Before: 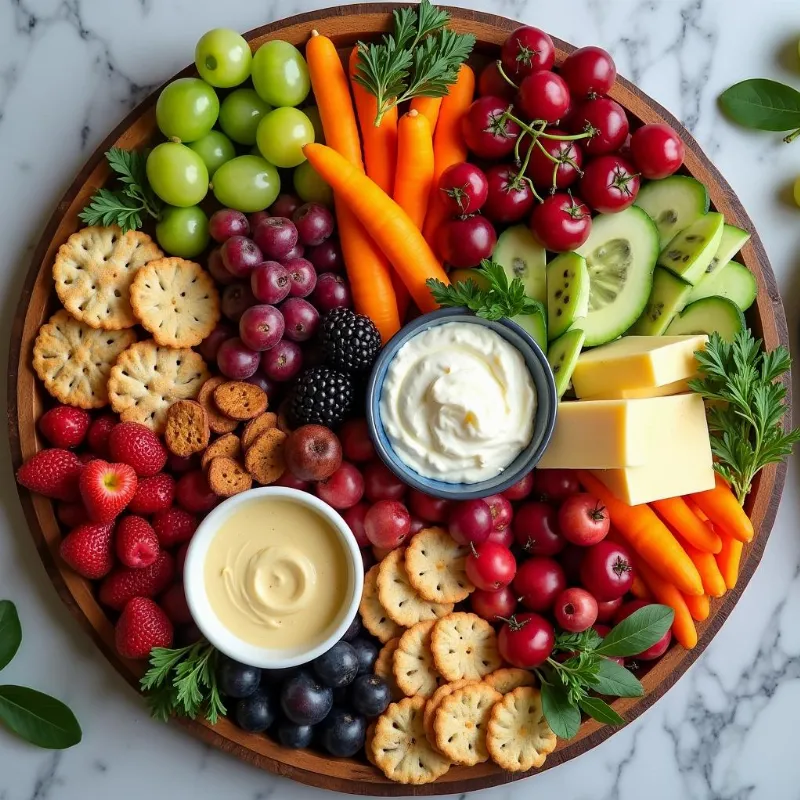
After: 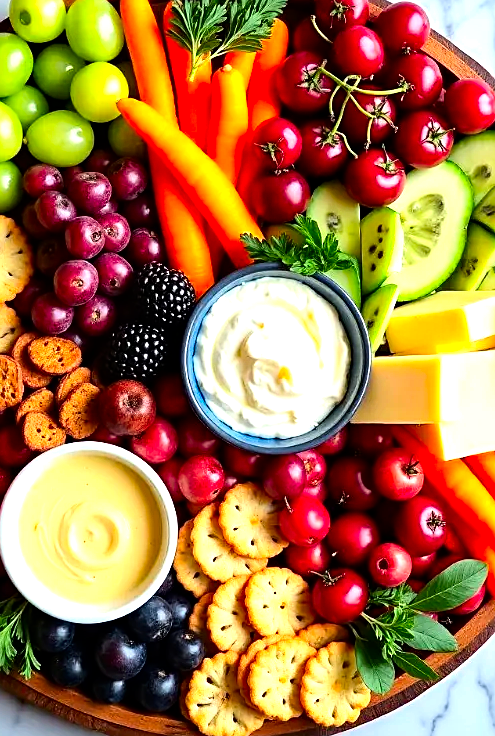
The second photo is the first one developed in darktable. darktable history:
sharpen: on, module defaults
haze removal: compatibility mode true, adaptive false
crop and rotate: left 23.267%, top 5.648%, right 14.759%, bottom 2.276%
contrast brightness saturation: contrast 0.159, saturation 0.335
color zones: curves: ch0 [(0, 0.5) (0.143, 0.5) (0.286, 0.5) (0.429, 0.495) (0.571, 0.437) (0.714, 0.44) (0.857, 0.496) (1, 0.5)]
tone equalizer: -8 EV -1.12 EV, -7 EV -0.994 EV, -6 EV -0.846 EV, -5 EV -0.613 EV, -3 EV 0.579 EV, -2 EV 0.867 EV, -1 EV 1.01 EV, +0 EV 1.06 EV
color calibration: illuminant same as pipeline (D50), adaptation XYZ, x 0.346, y 0.357, temperature 5022.82 K
